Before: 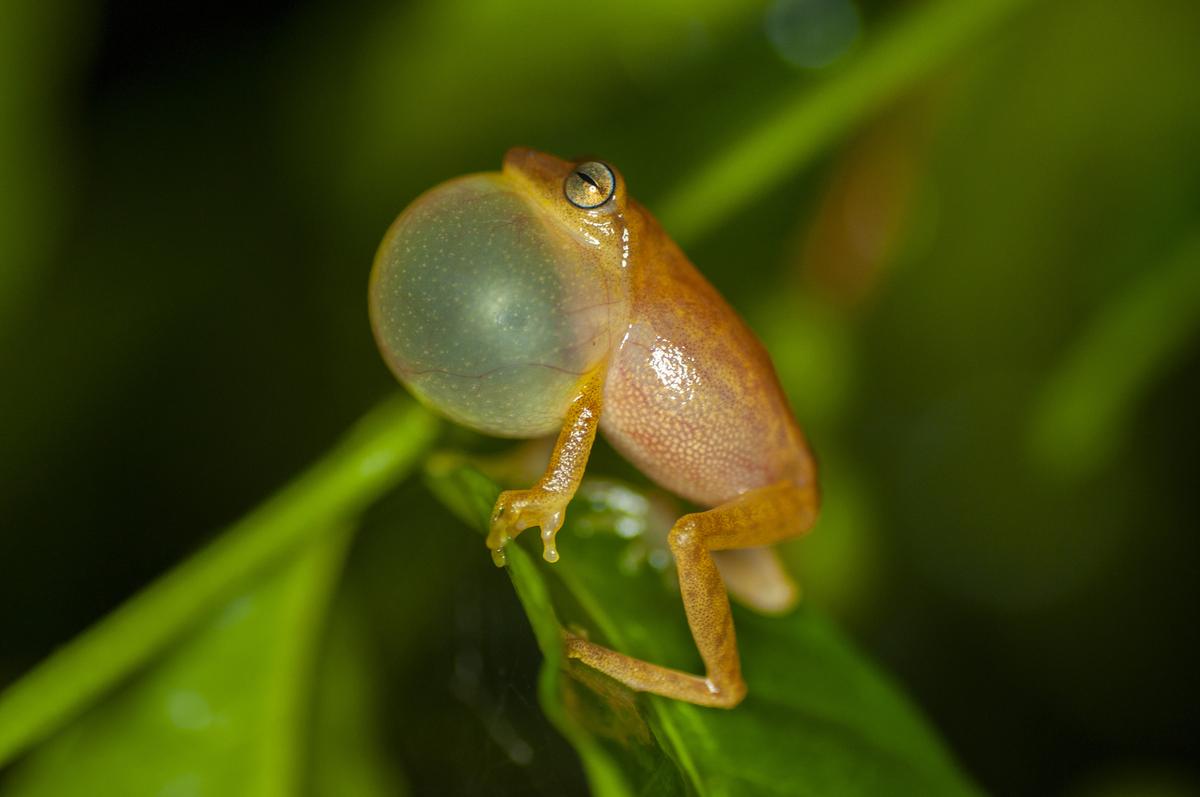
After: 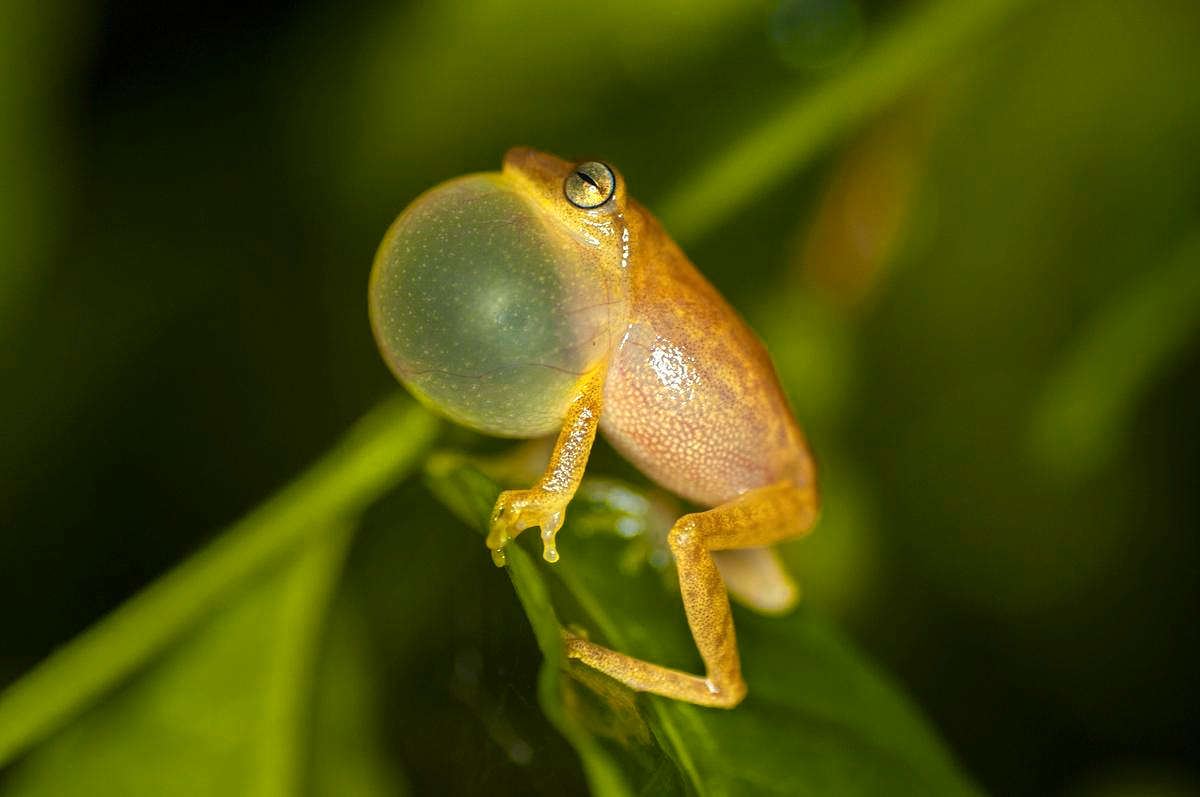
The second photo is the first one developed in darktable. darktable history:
sharpen: amount 0.216
color zones: curves: ch0 [(0.099, 0.624) (0.257, 0.596) (0.384, 0.376) (0.529, 0.492) (0.697, 0.564) (0.768, 0.532) (0.908, 0.644)]; ch1 [(0.112, 0.564) (0.254, 0.612) (0.432, 0.676) (0.592, 0.456) (0.743, 0.684) (0.888, 0.536)]; ch2 [(0.25, 0.5) (0.469, 0.36) (0.75, 0.5)]
